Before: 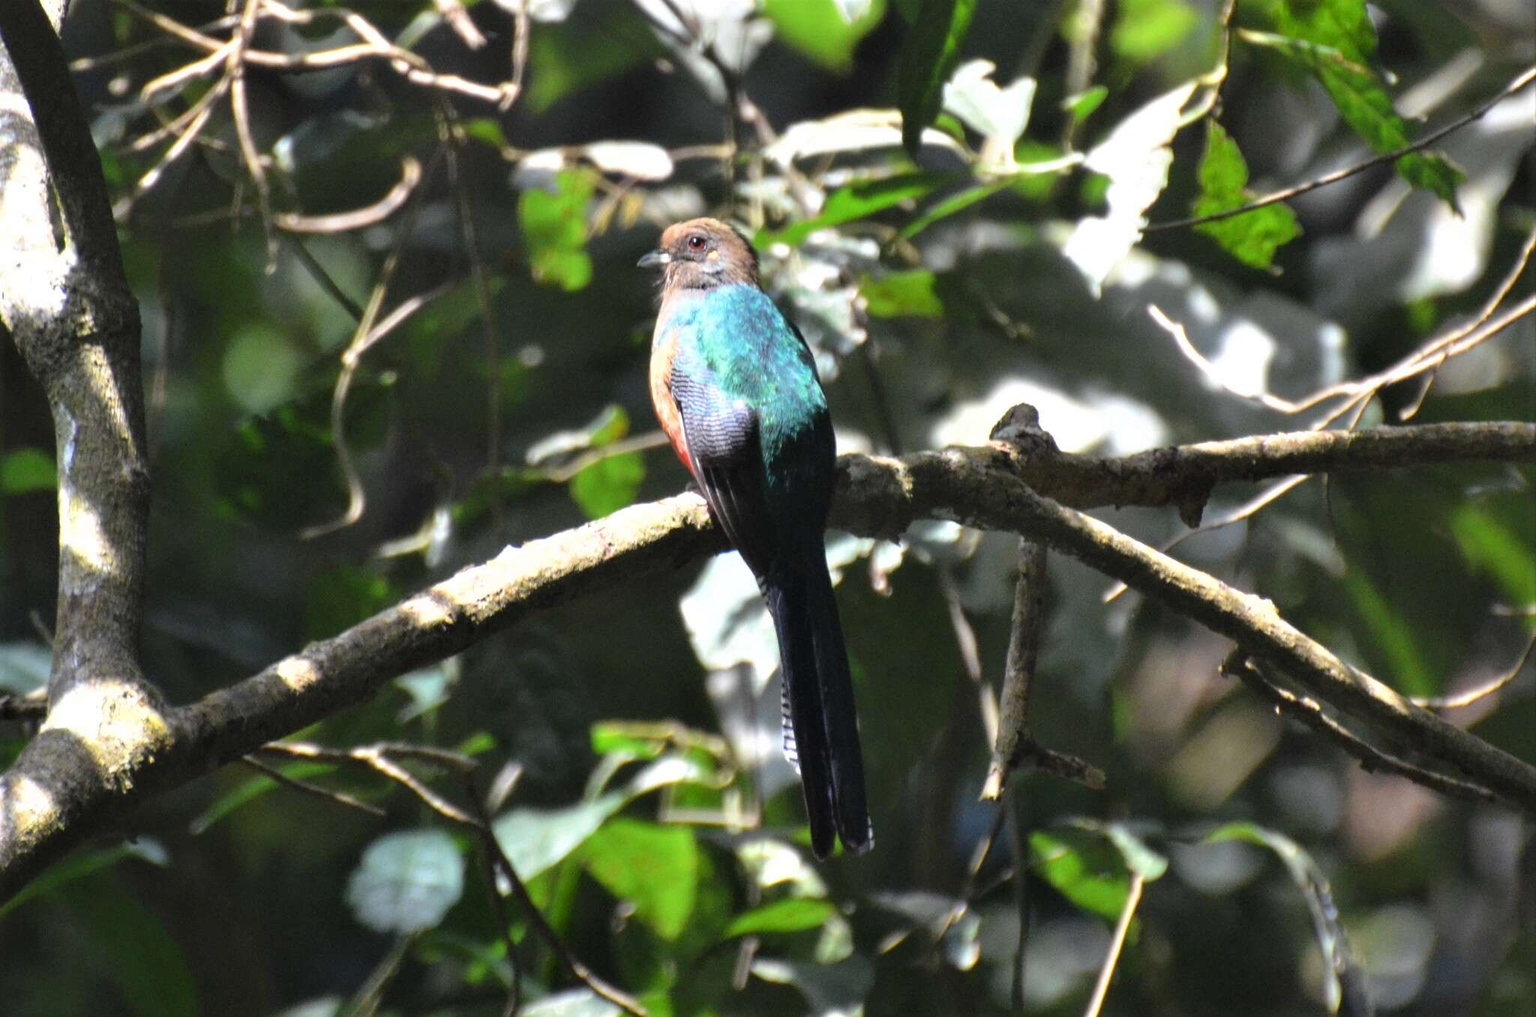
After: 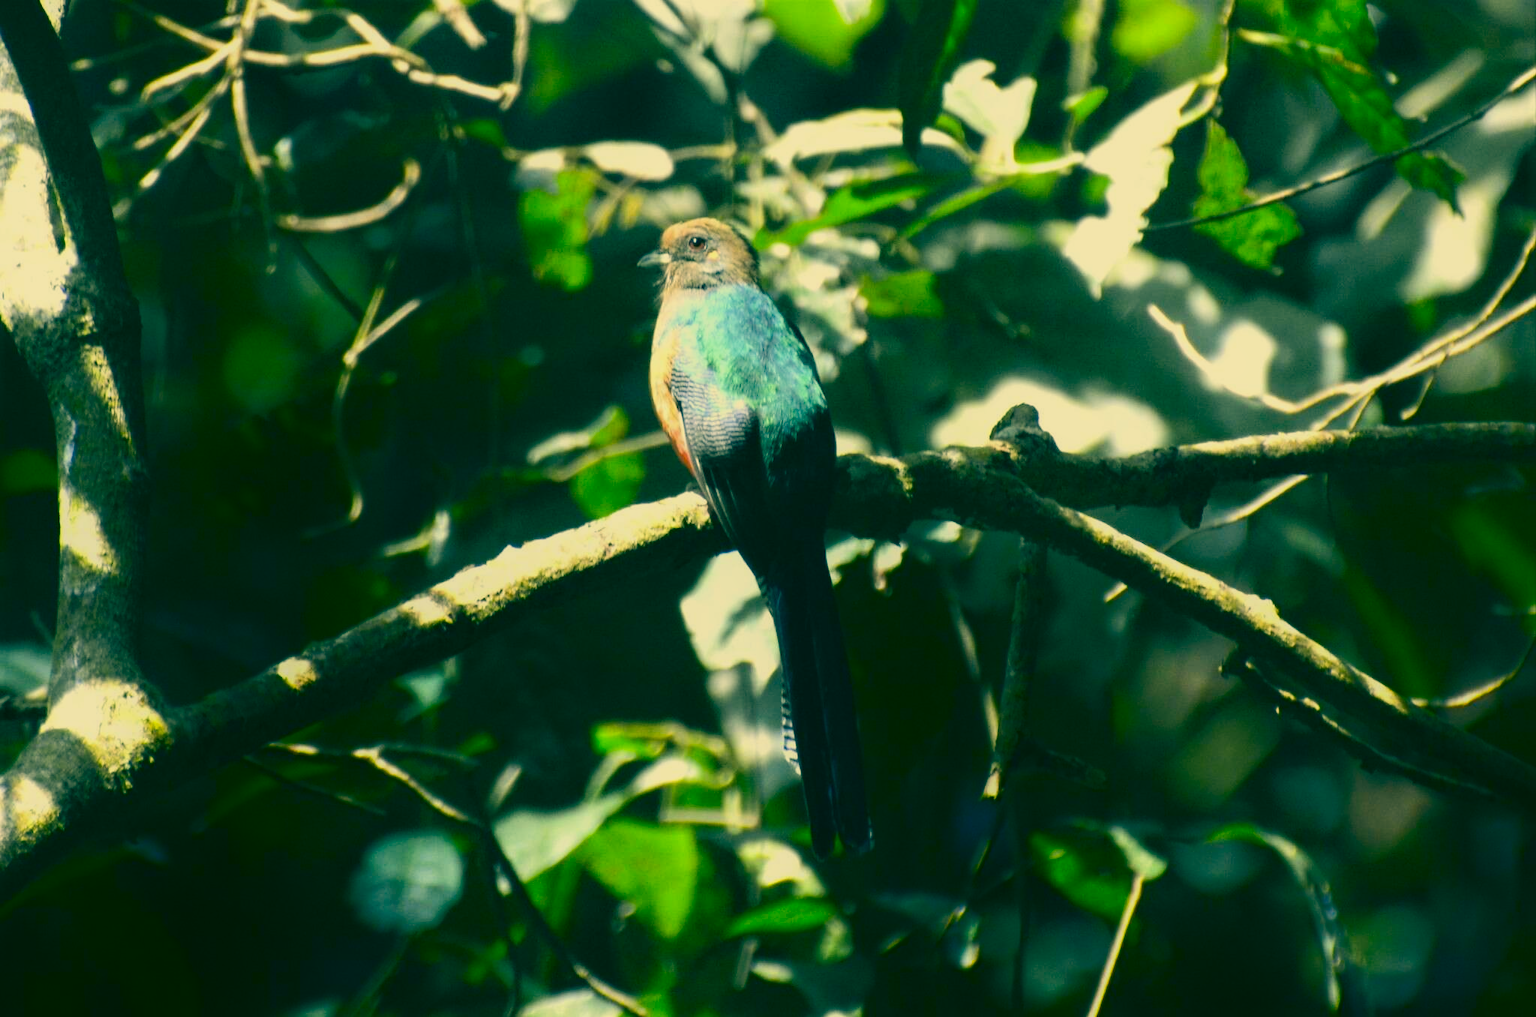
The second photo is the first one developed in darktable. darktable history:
shadows and highlights: shadows -88.57, highlights -36.87, soften with gaussian
tone equalizer: -8 EV -0.001 EV, -7 EV 0.004 EV, -6 EV -0.02 EV, -5 EV 0.016 EV, -4 EV -0.015 EV, -3 EV 0.019 EV, -2 EV -0.049 EV, -1 EV -0.286 EV, +0 EV -0.559 EV, edges refinement/feathering 500, mask exposure compensation -1.57 EV, preserve details no
color correction: highlights a* 1.83, highlights b* 33.91, shadows a* -36.09, shadows b* -5.65
